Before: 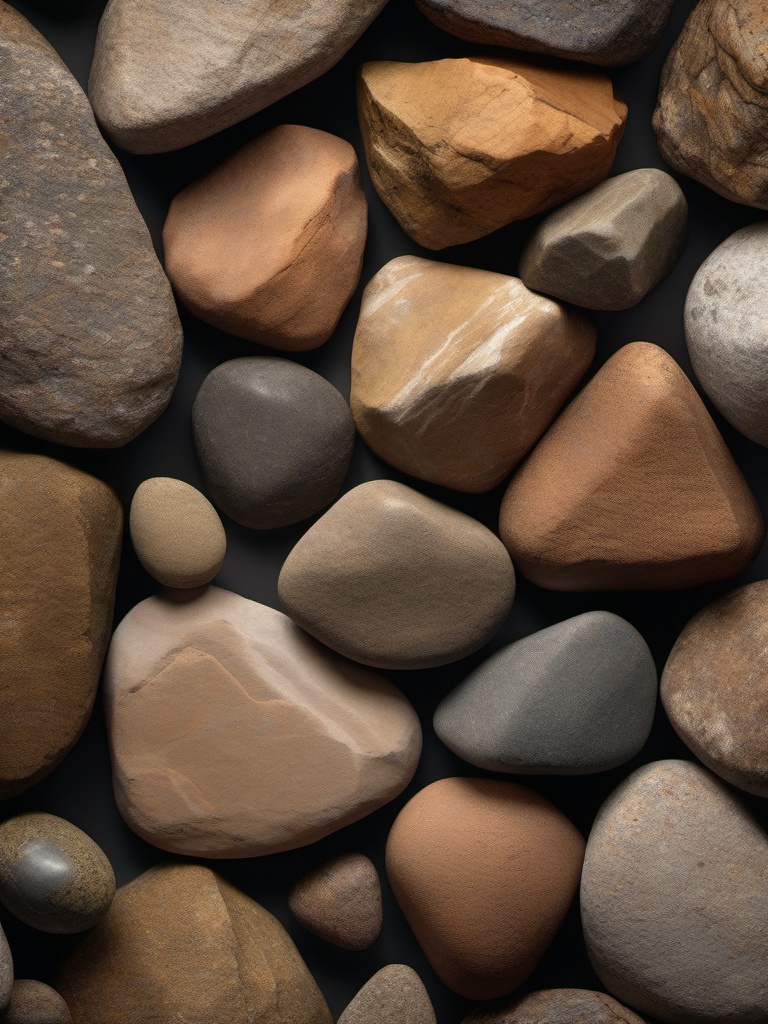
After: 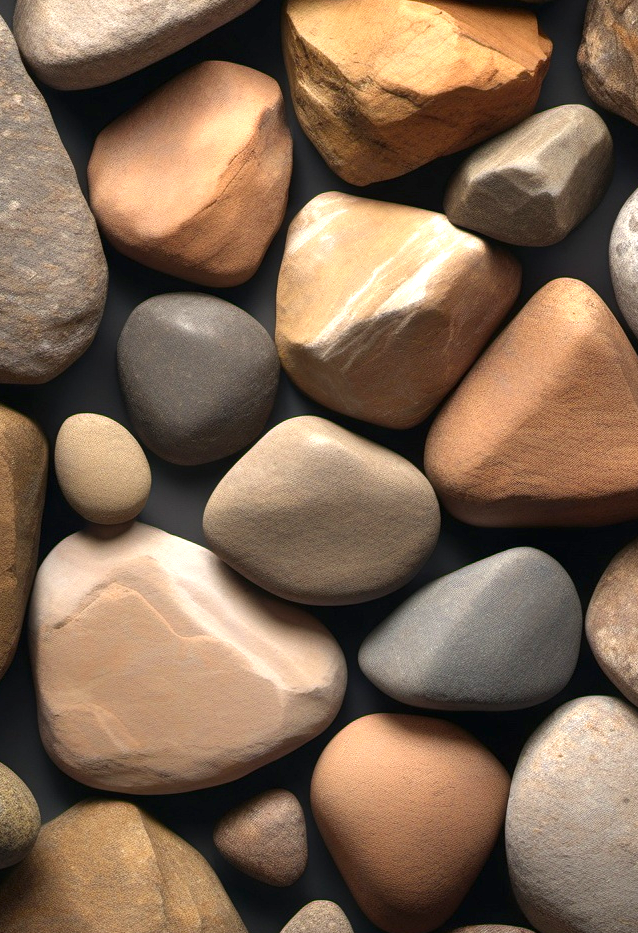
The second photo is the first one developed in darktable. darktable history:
crop: left 9.814%, top 6.335%, right 7.091%, bottom 2.46%
exposure: exposure 1 EV, compensate highlight preservation false
